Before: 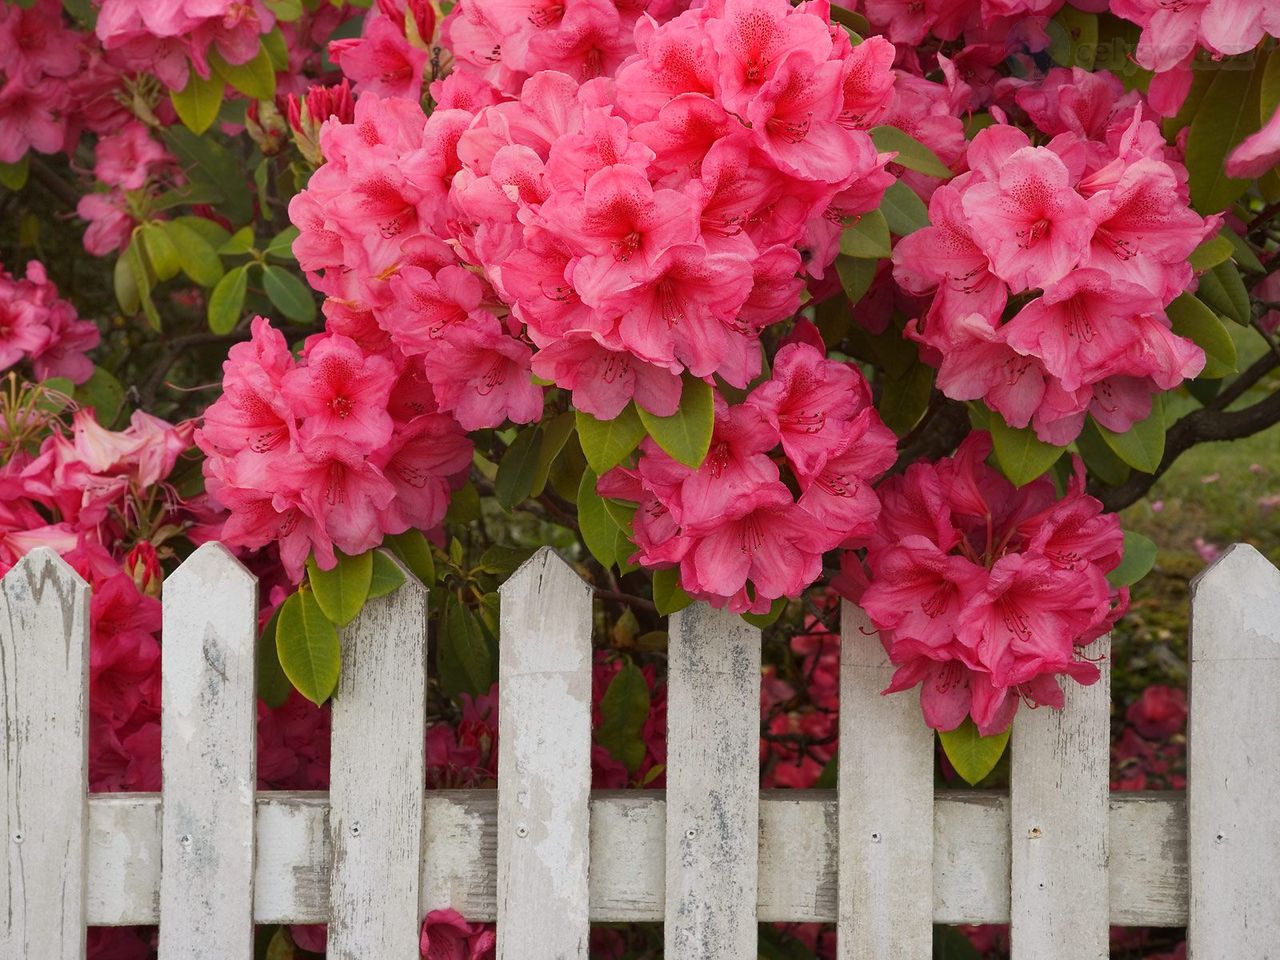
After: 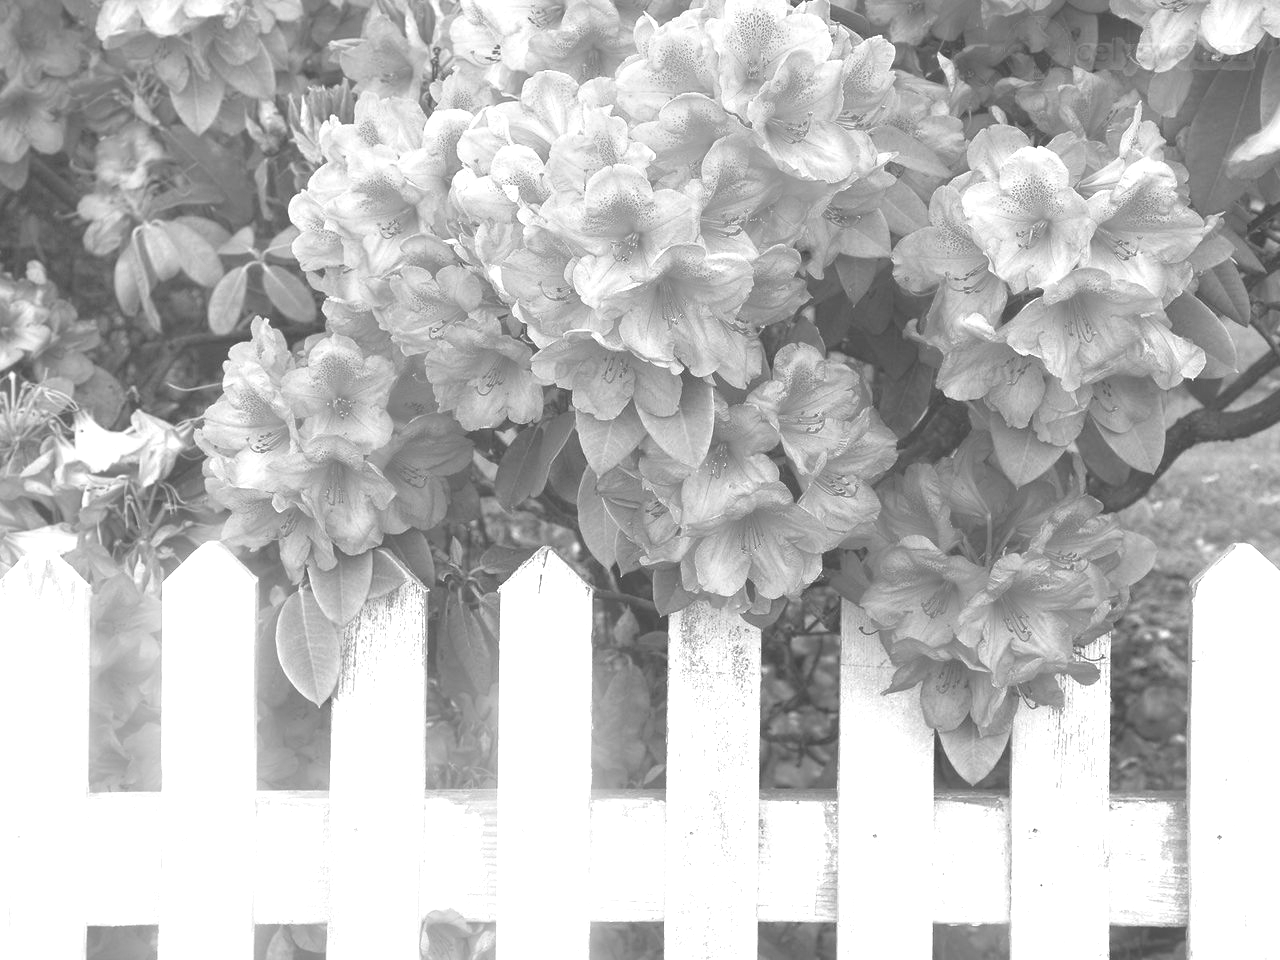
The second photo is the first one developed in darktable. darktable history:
color balance: mode lift, gamma, gain (sRGB), lift [0.997, 0.979, 1.021, 1.011], gamma [1, 1.084, 0.916, 0.998], gain [1, 0.87, 1.13, 1.101], contrast 4.55%, contrast fulcrum 38.24%, output saturation 104.09%
bloom: size 9%, threshold 100%, strength 7%
monochrome: a -11.7, b 1.62, size 0.5, highlights 0.38
colorize: hue 28.8°, source mix 100%
exposure: black level correction 0, exposure 0.5 EV, compensate exposure bias true, compensate highlight preservation false
